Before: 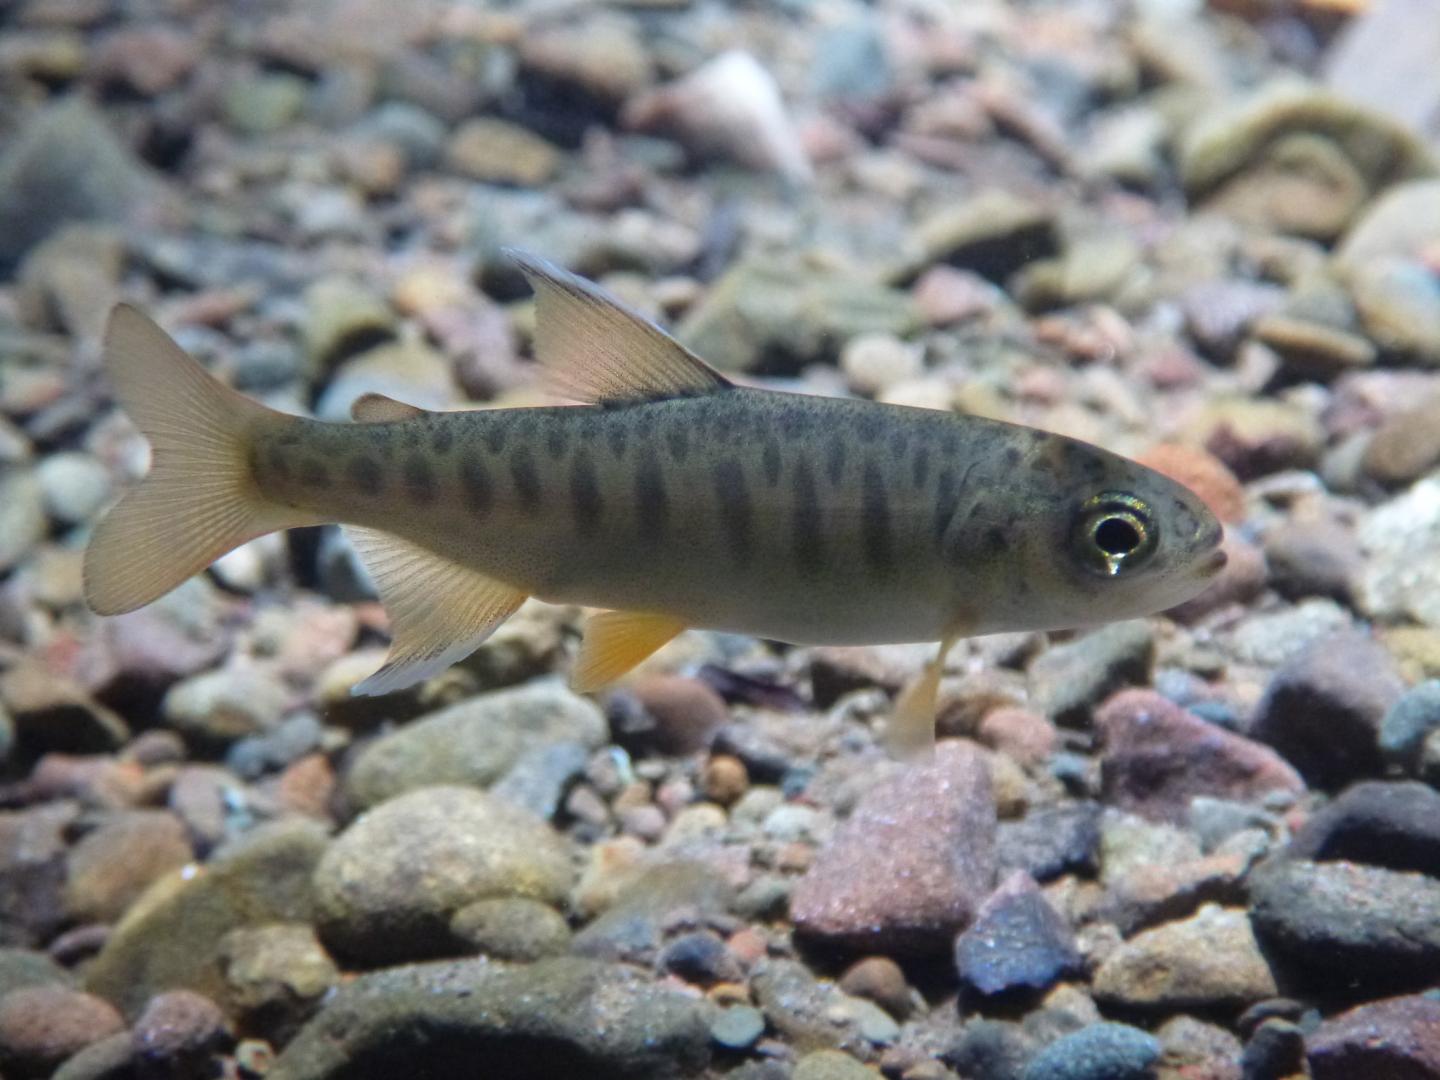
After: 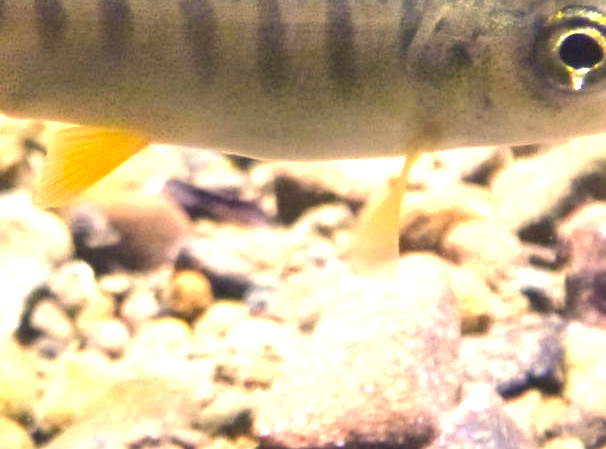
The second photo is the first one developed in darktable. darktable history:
exposure: black level correction 0.001, exposure 1.723 EV, compensate highlight preservation false
crop: left 37.243%, top 44.941%, right 20.61%, bottom 13.462%
tone equalizer: edges refinement/feathering 500, mask exposure compensation -1.57 EV, preserve details no
color correction: highlights a* 14.84, highlights b* 31.94
